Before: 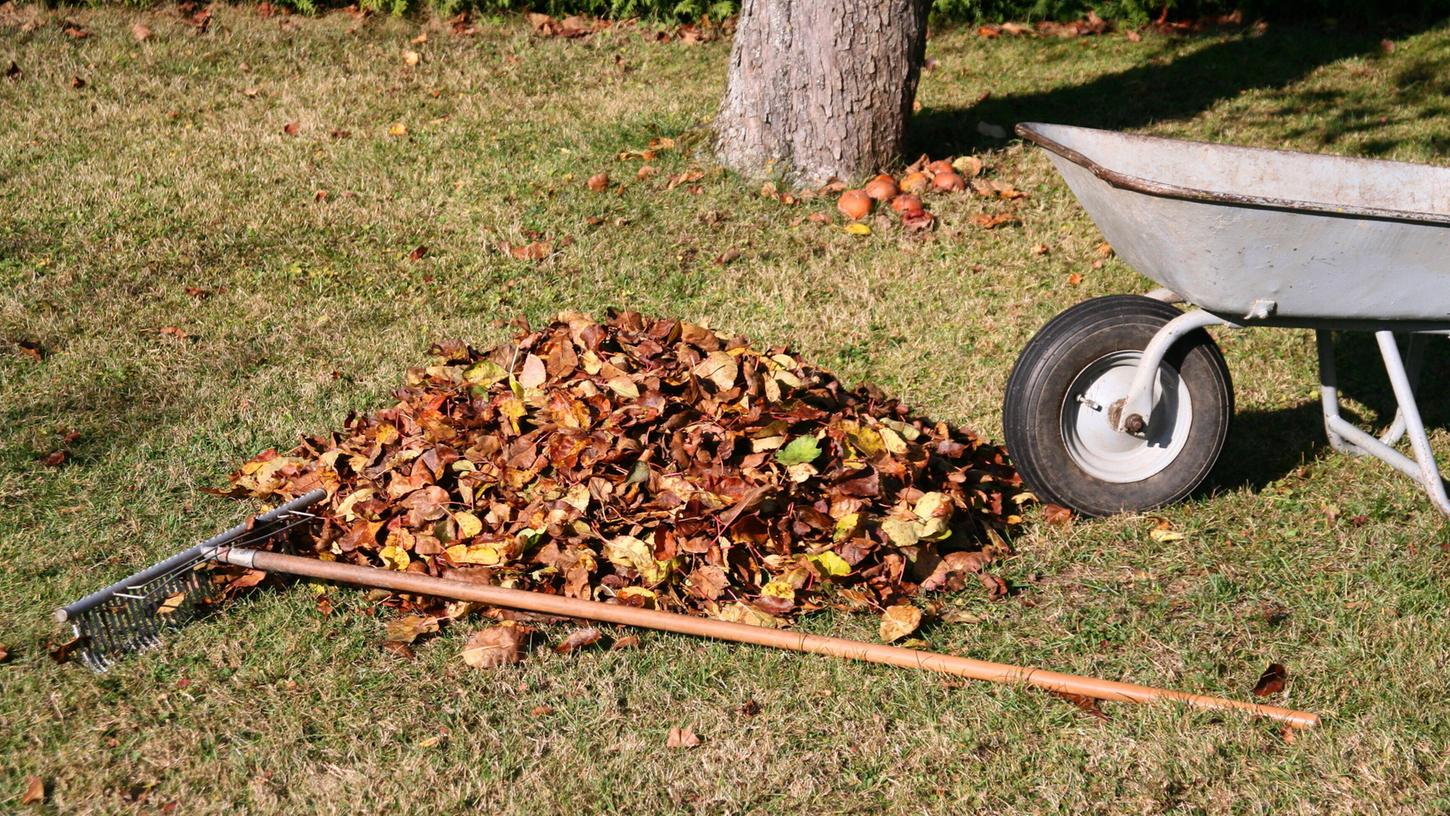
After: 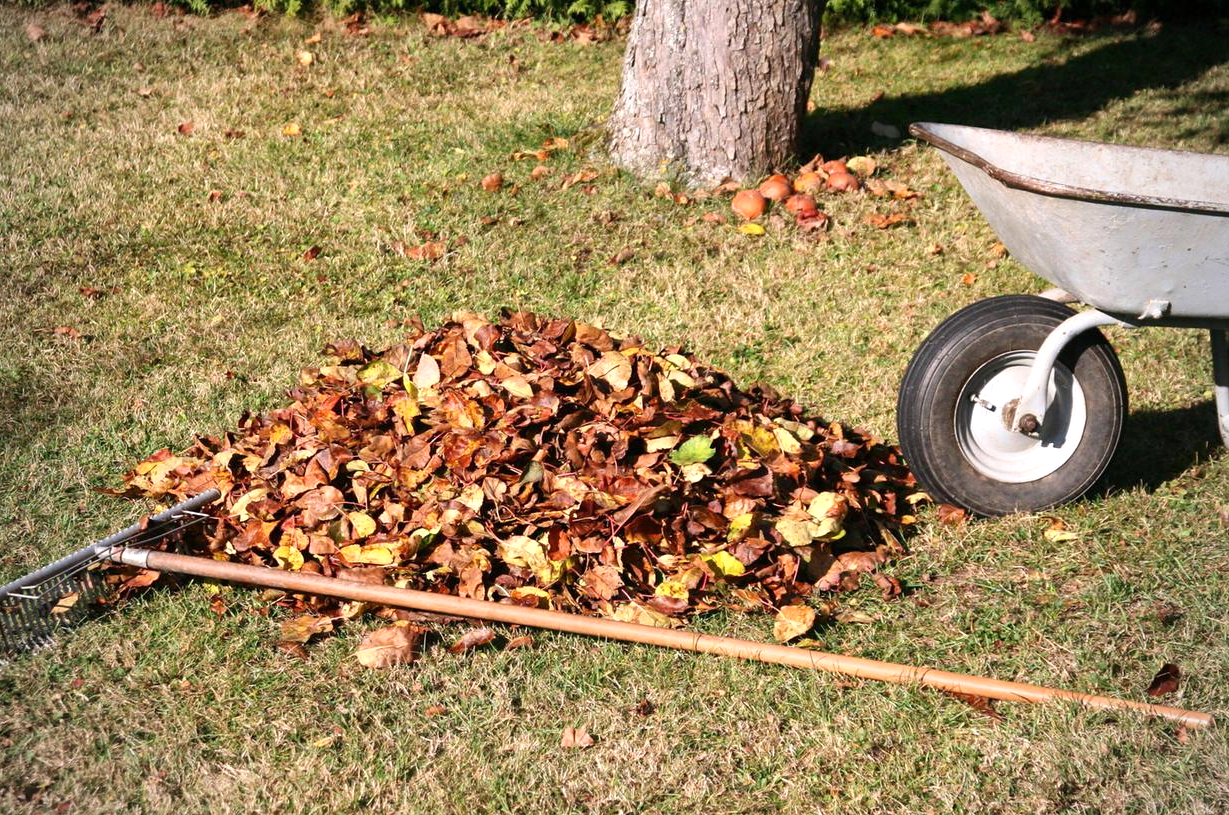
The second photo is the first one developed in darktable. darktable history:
crop: left 7.343%, right 7.839%
vignetting: fall-off radius 60.88%
exposure: exposure 0.341 EV, compensate highlight preservation false
